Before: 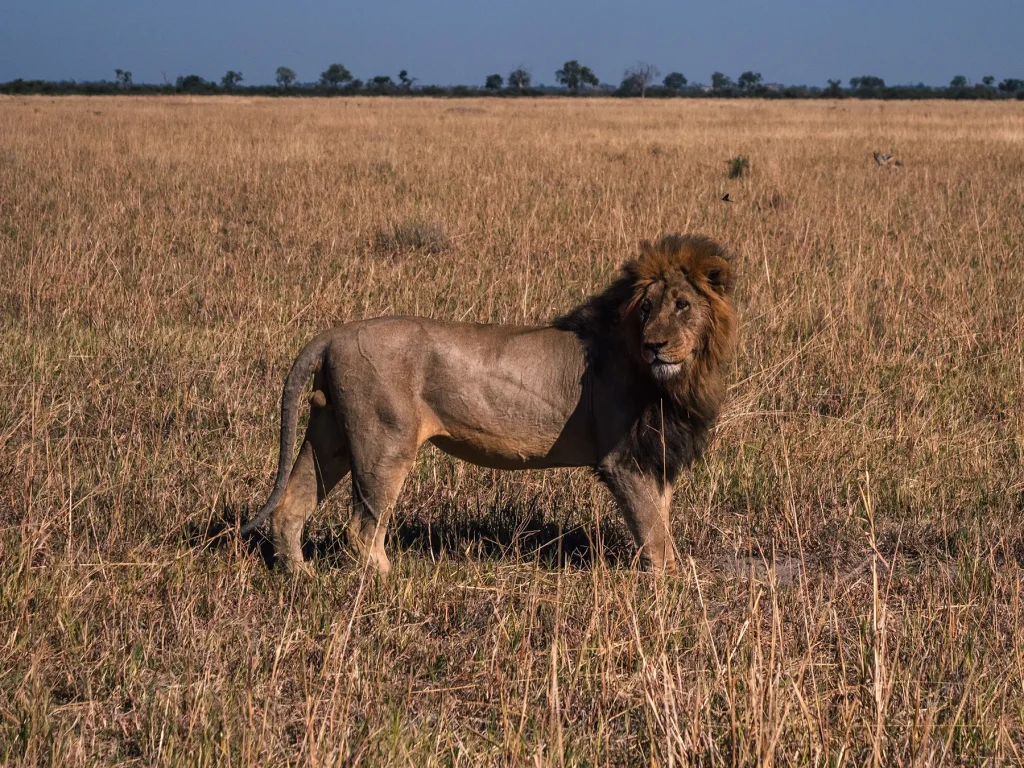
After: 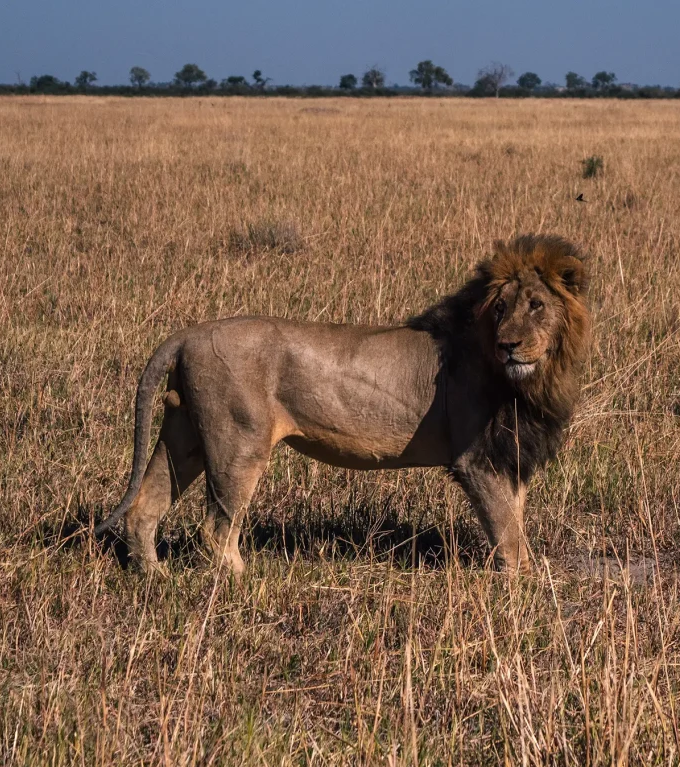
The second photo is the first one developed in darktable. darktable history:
crop and rotate: left 14.331%, right 19.203%
